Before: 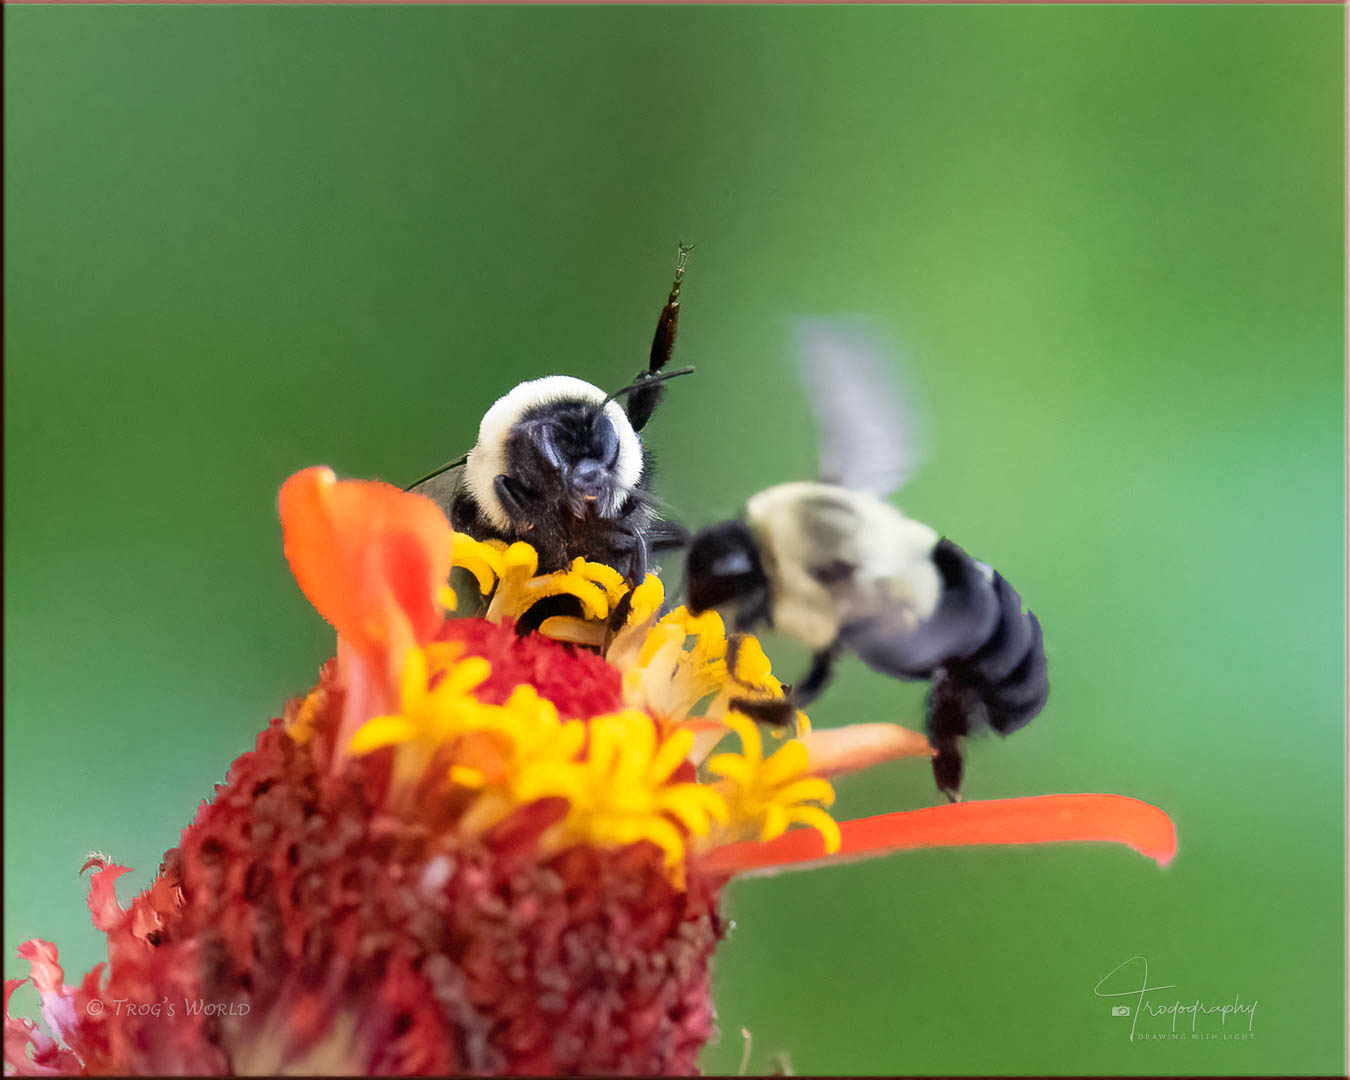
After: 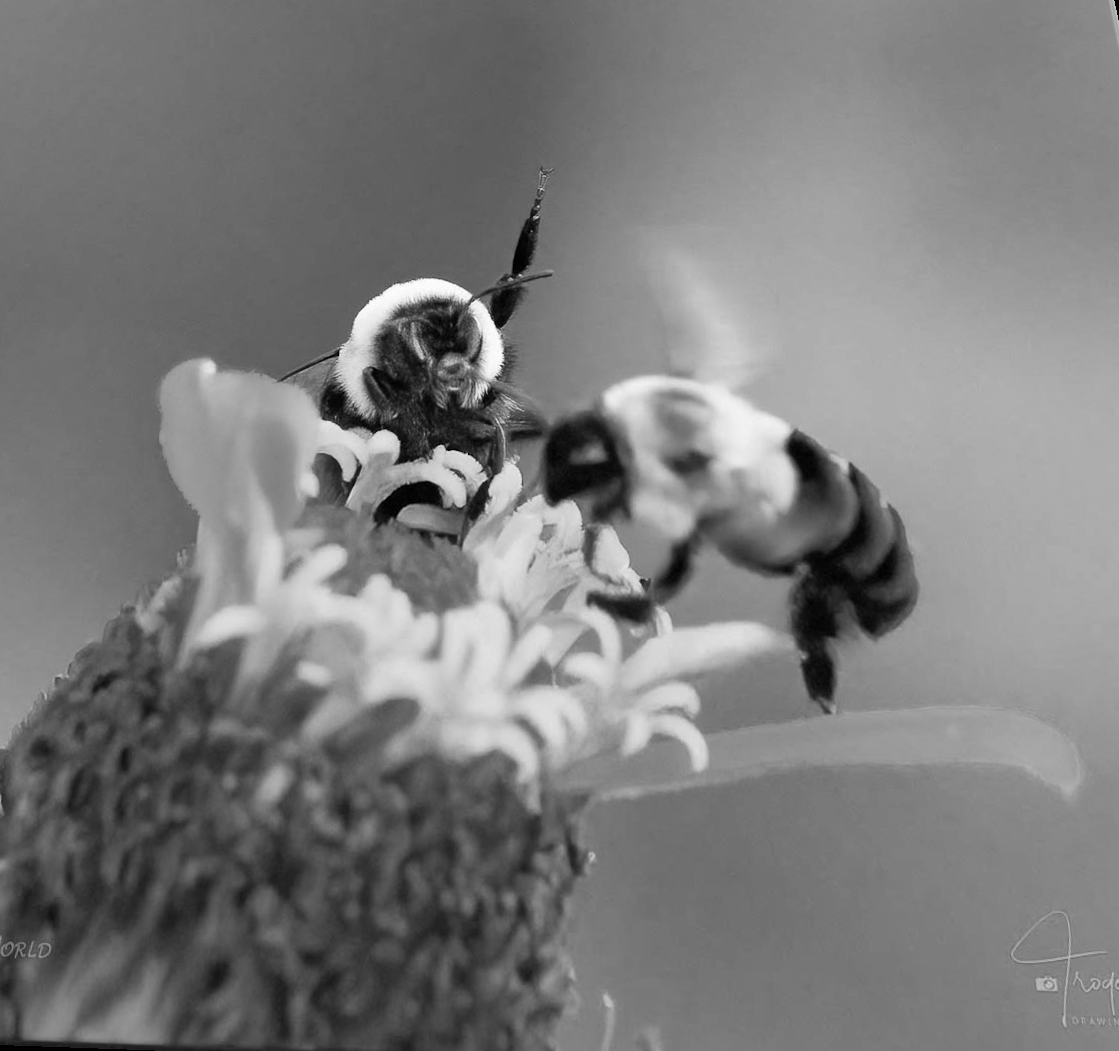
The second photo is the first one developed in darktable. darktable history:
rotate and perspective: rotation 0.72°, lens shift (vertical) -0.352, lens shift (horizontal) -0.051, crop left 0.152, crop right 0.859, crop top 0.019, crop bottom 0.964
monochrome: a -6.99, b 35.61, size 1.4
